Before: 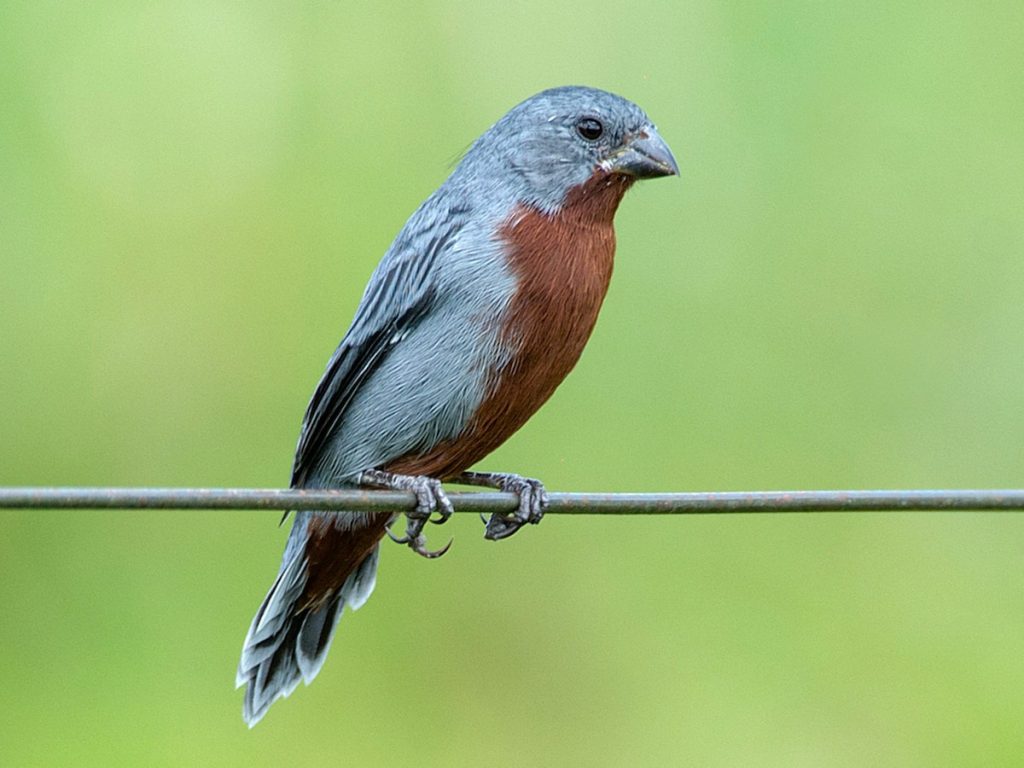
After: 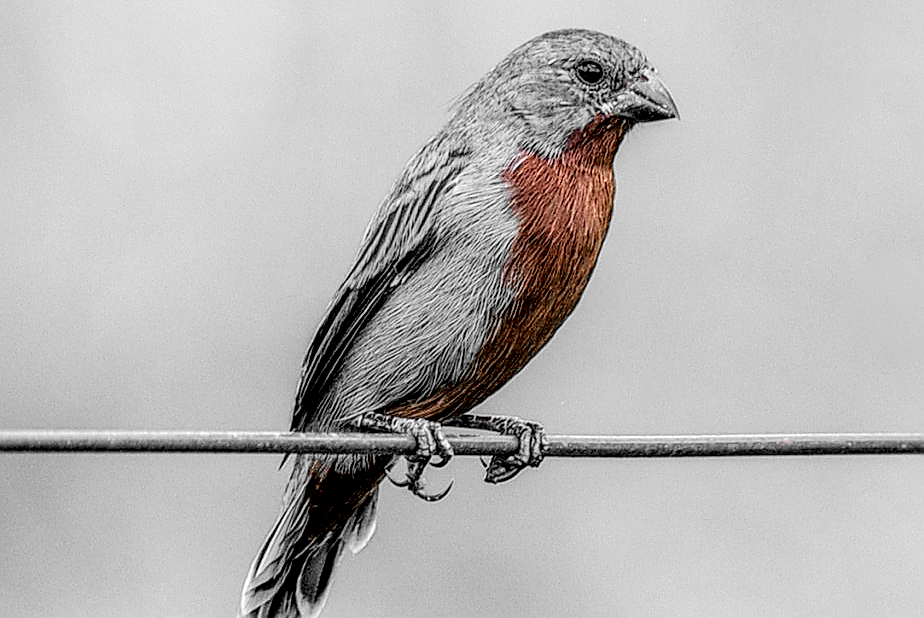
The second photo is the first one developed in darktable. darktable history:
color zones: curves: ch0 [(0, 0.65) (0.096, 0.644) (0.221, 0.539) (0.429, 0.5) (0.571, 0.5) (0.714, 0.5) (0.857, 0.5) (1, 0.65)]; ch1 [(0, 0.5) (0.143, 0.5) (0.257, -0.002) (0.429, 0.04) (0.571, -0.001) (0.714, -0.015) (0.857, 0.024) (1, 0.5)], mix 26.43%
crop: top 7.466%, right 9.737%, bottom 11.967%
filmic rgb: black relative exposure -7.65 EV, white relative exposure 4.56 EV, hardness 3.61
local contrast: highlights 22%, detail 195%
sharpen: radius 1.391, amount 1.251, threshold 0.813
exposure: exposure 0.742 EV, compensate highlight preservation false
